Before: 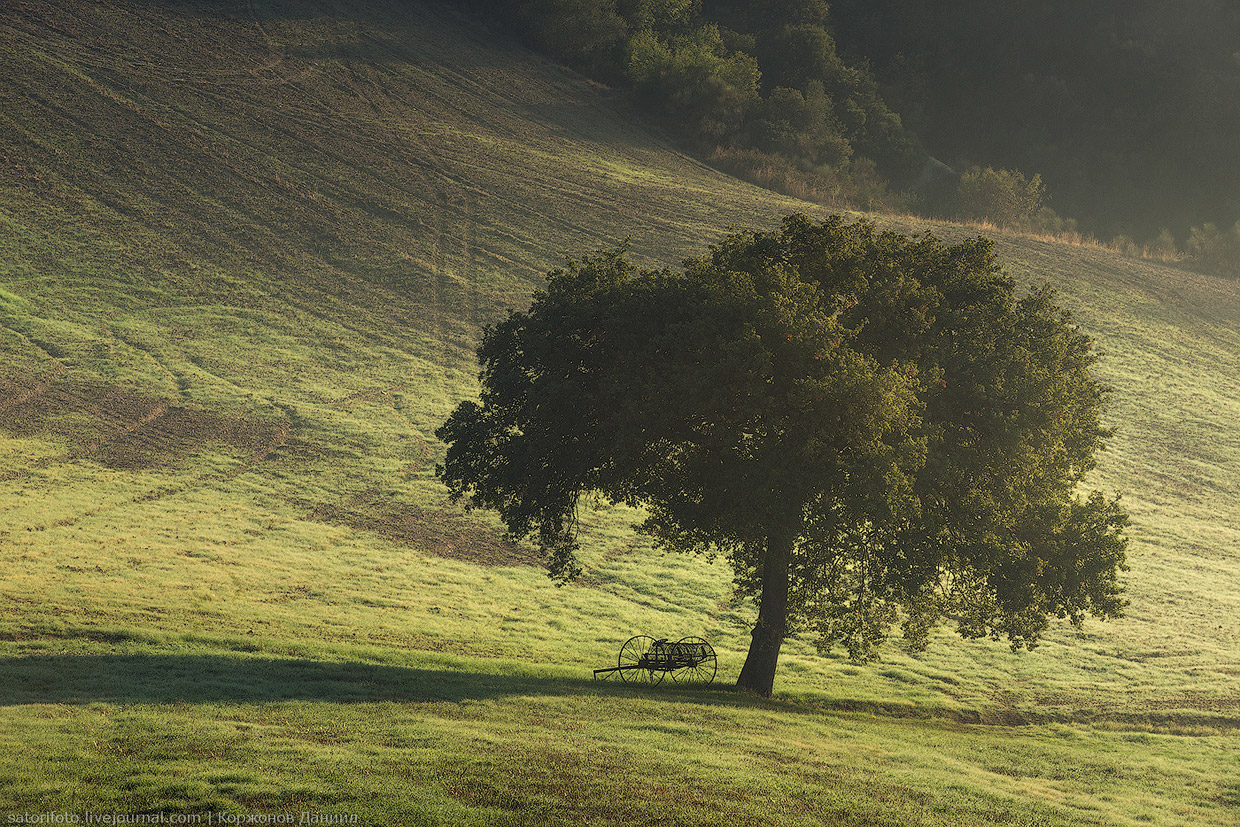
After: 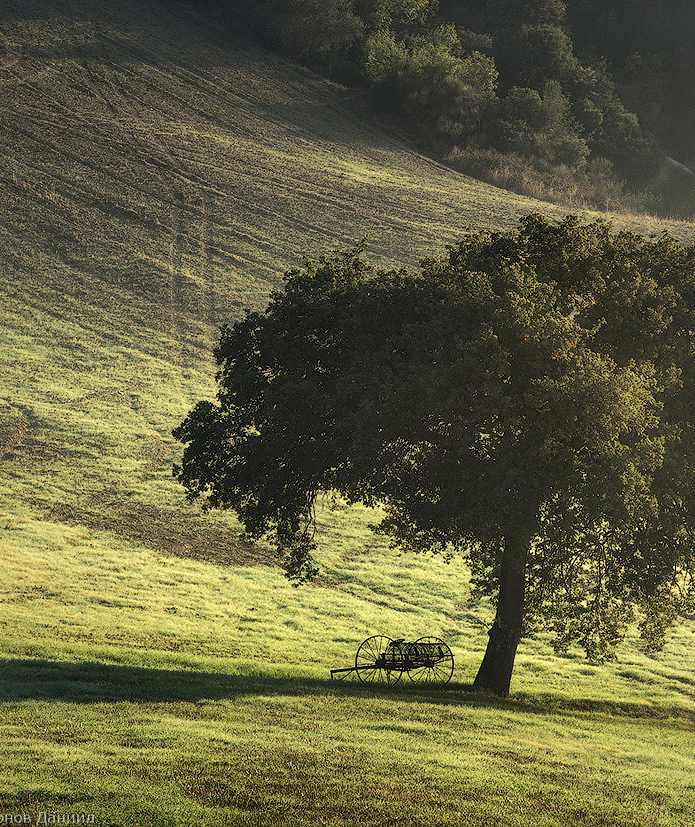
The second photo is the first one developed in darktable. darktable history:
local contrast: mode bilateral grid, contrast 26, coarseness 61, detail 151%, midtone range 0.2
color balance rgb: linear chroma grading › global chroma -14.728%, perceptual saturation grading › global saturation 19.707%, perceptual brilliance grading › highlights 6.319%, perceptual brilliance grading › mid-tones 16.132%, perceptual brilliance grading › shadows -5.459%
crop: left 21.266%, right 22.67%
